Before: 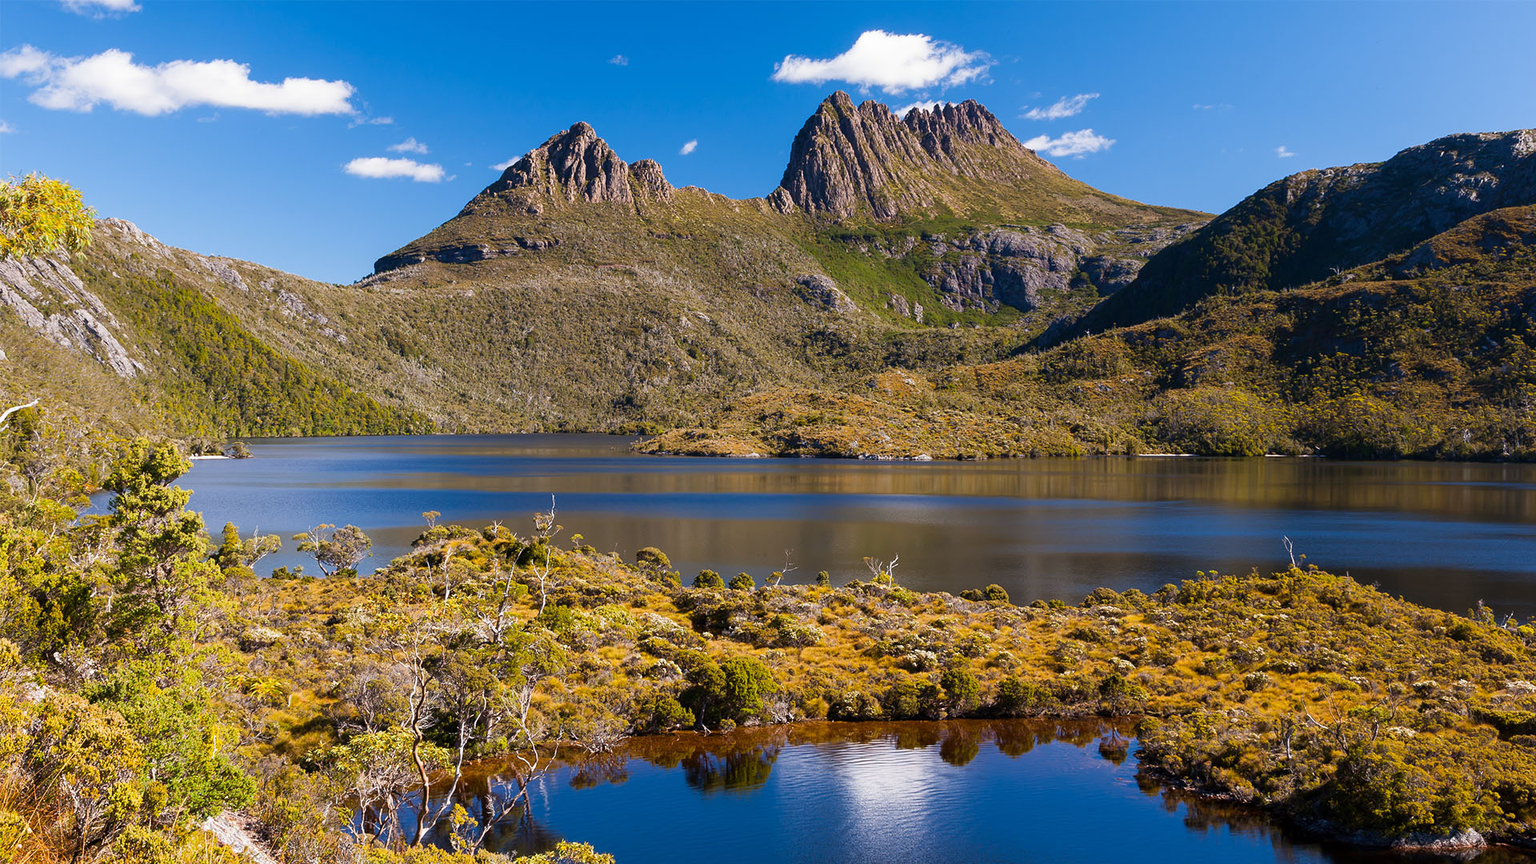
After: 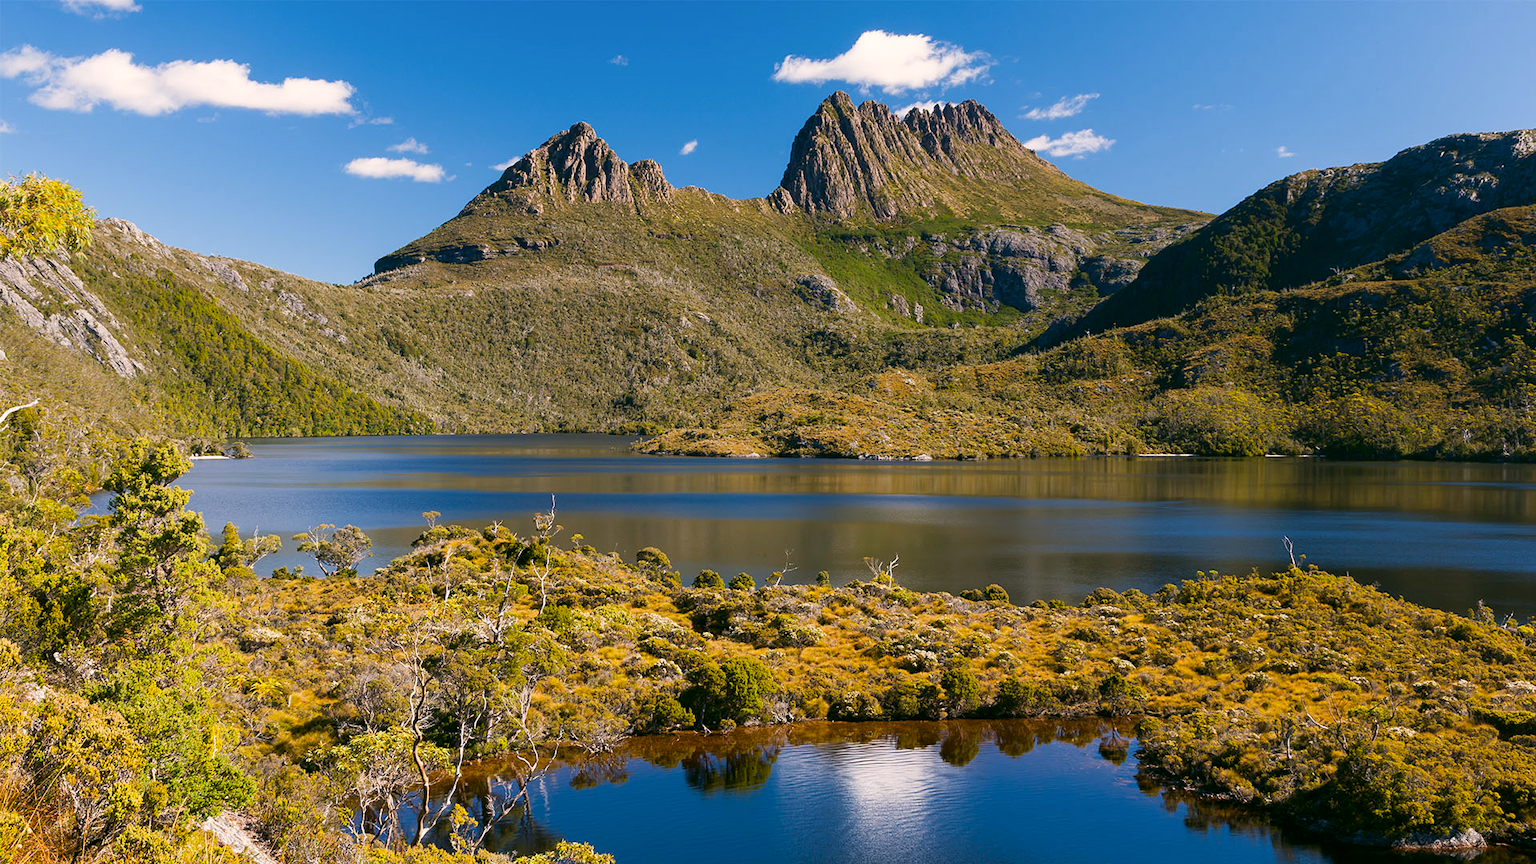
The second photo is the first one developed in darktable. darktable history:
color correction: highlights a* 4.27, highlights b* 4.92, shadows a* -7.86, shadows b* 4.95
